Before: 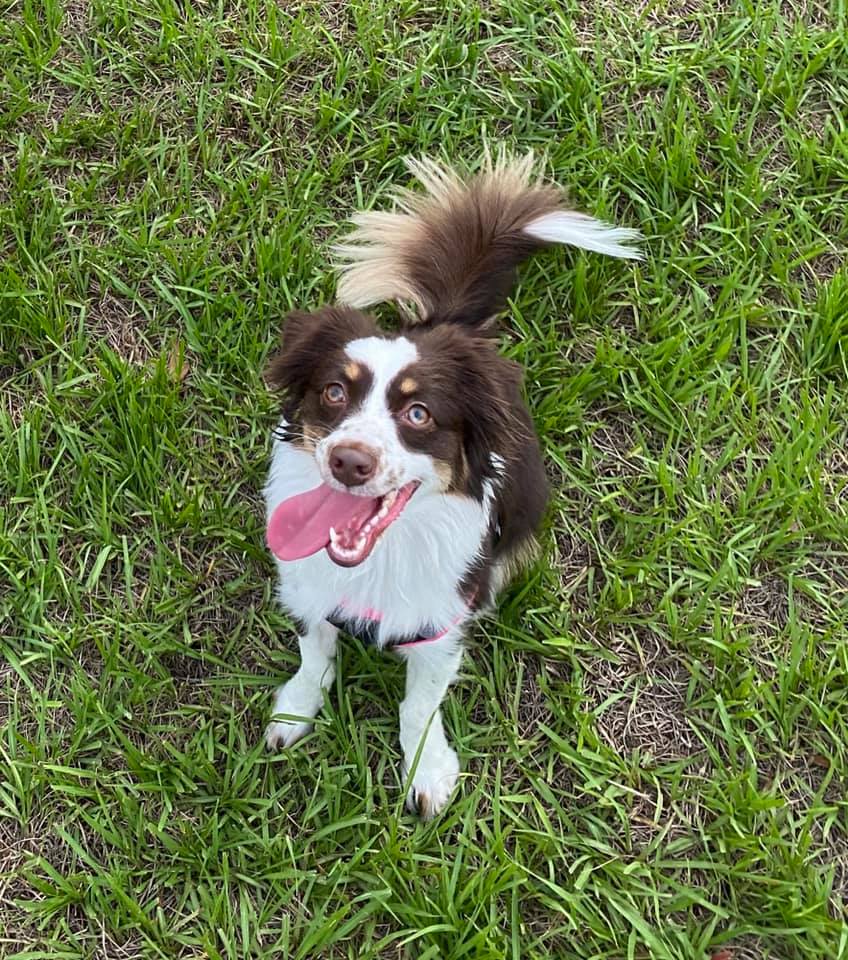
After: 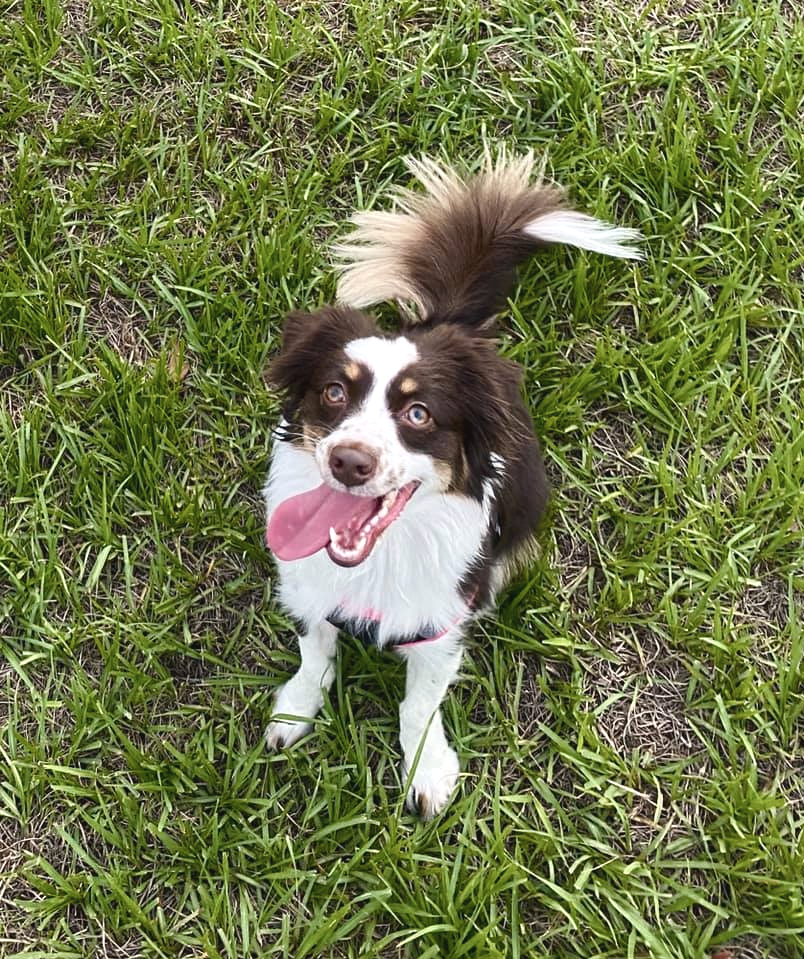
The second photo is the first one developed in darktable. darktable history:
color balance rgb: power › hue 312.74°, highlights gain › chroma 1.57%, highlights gain › hue 55.79°, global offset › luminance 0.518%, linear chroma grading › global chroma 9.697%, perceptual saturation grading › global saturation 27.248%, perceptual saturation grading › highlights -27.724%, perceptual saturation grading › mid-tones 15.739%, perceptual saturation grading › shadows 32.893%, perceptual brilliance grading › global brilliance 3.215%, contrast 4.514%
contrast brightness saturation: contrast 0.1, saturation -0.357
crop and rotate: left 0%, right 5.137%
